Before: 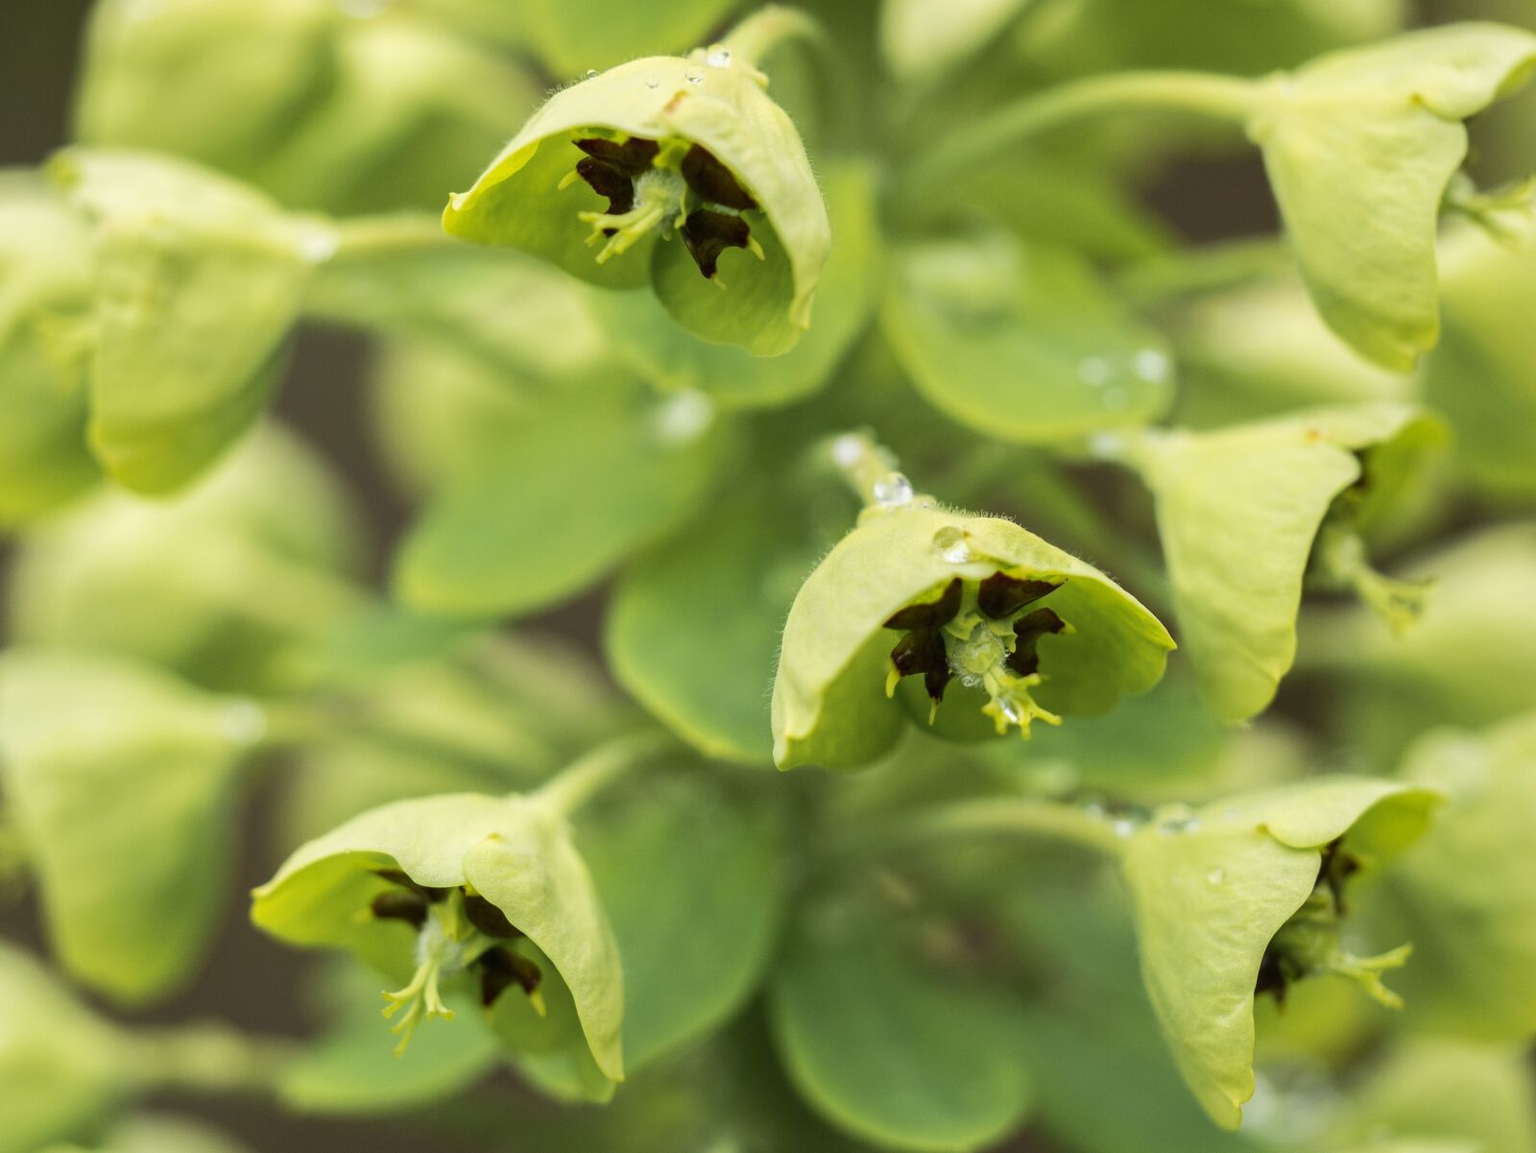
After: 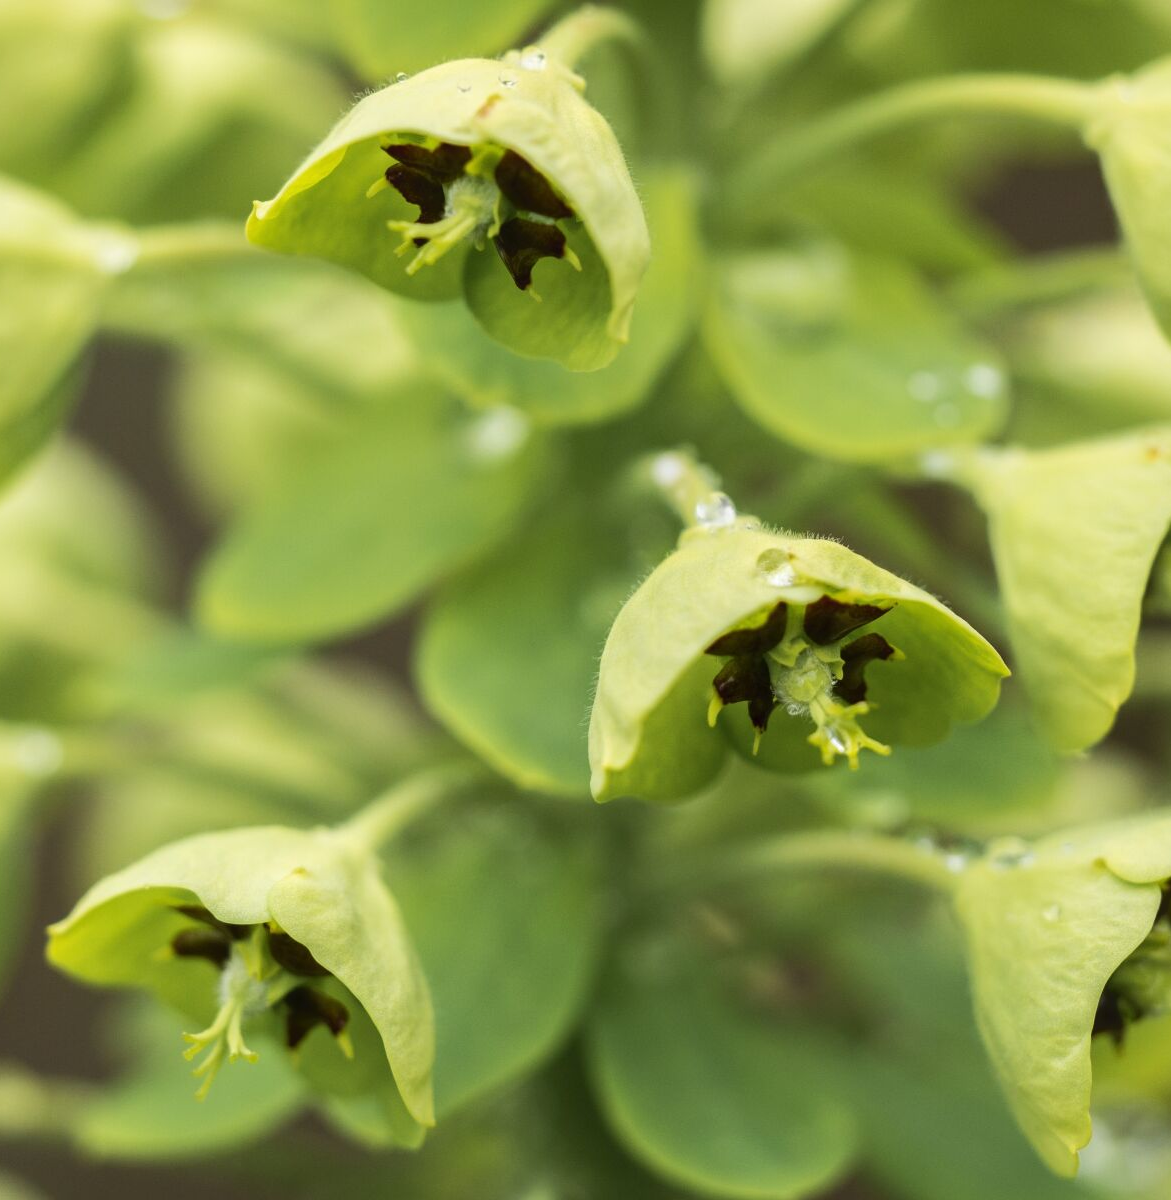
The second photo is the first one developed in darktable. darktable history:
crop: left 13.443%, right 13.31%
shadows and highlights: shadows 62.66, white point adjustment 0.37, highlights -34.44, compress 83.82%
